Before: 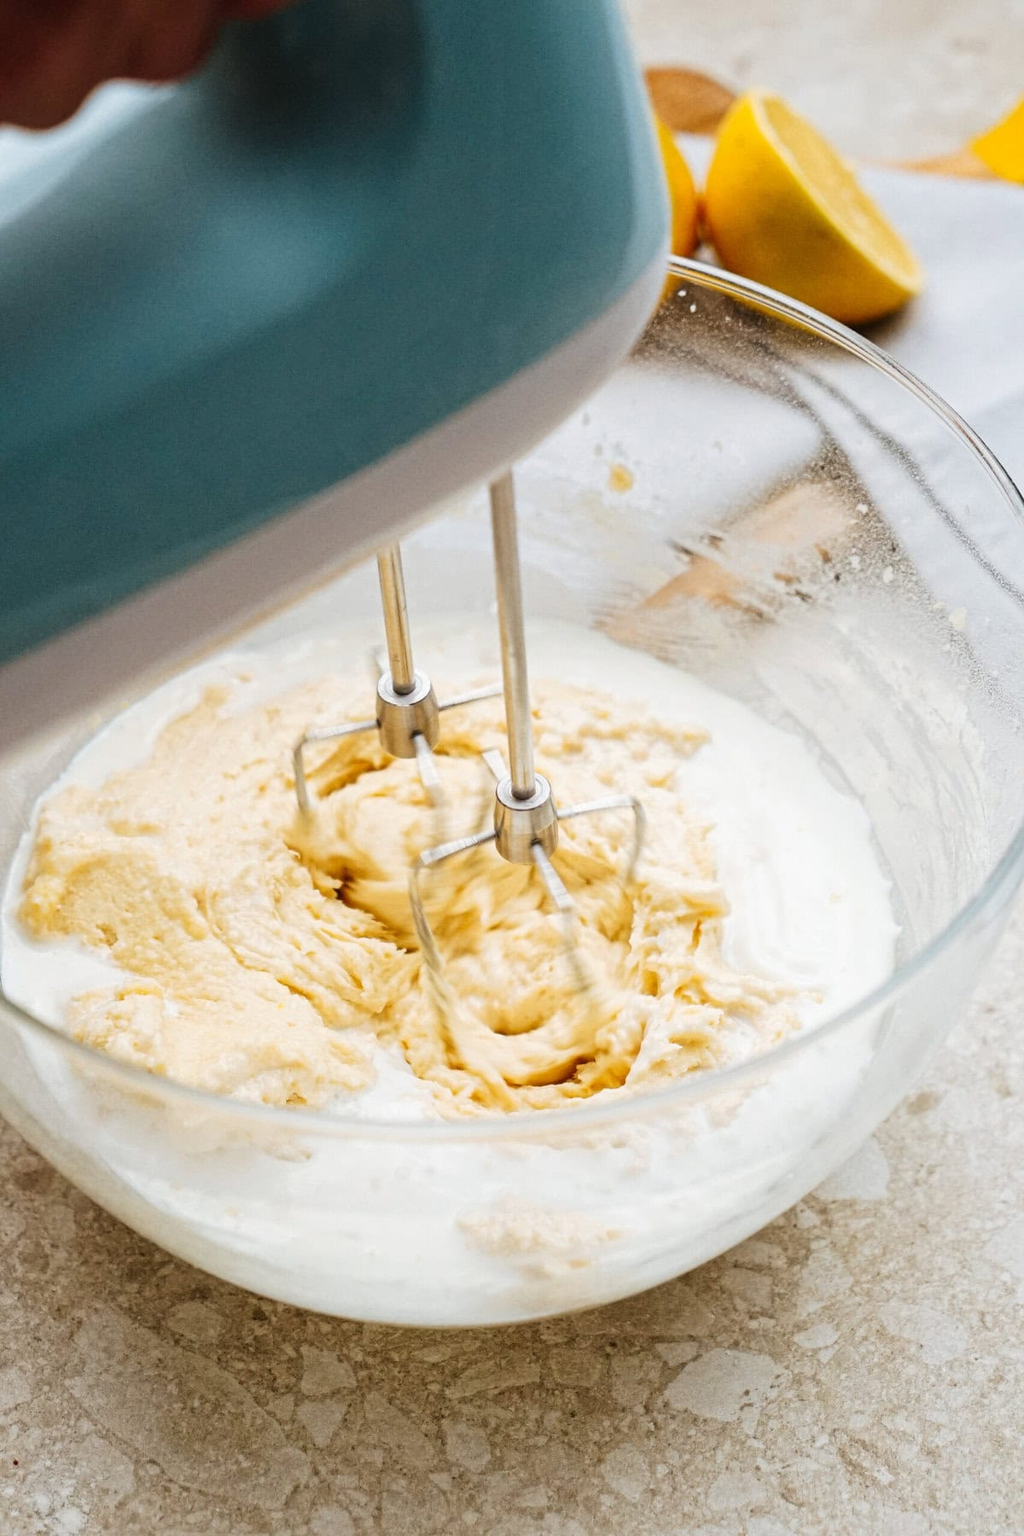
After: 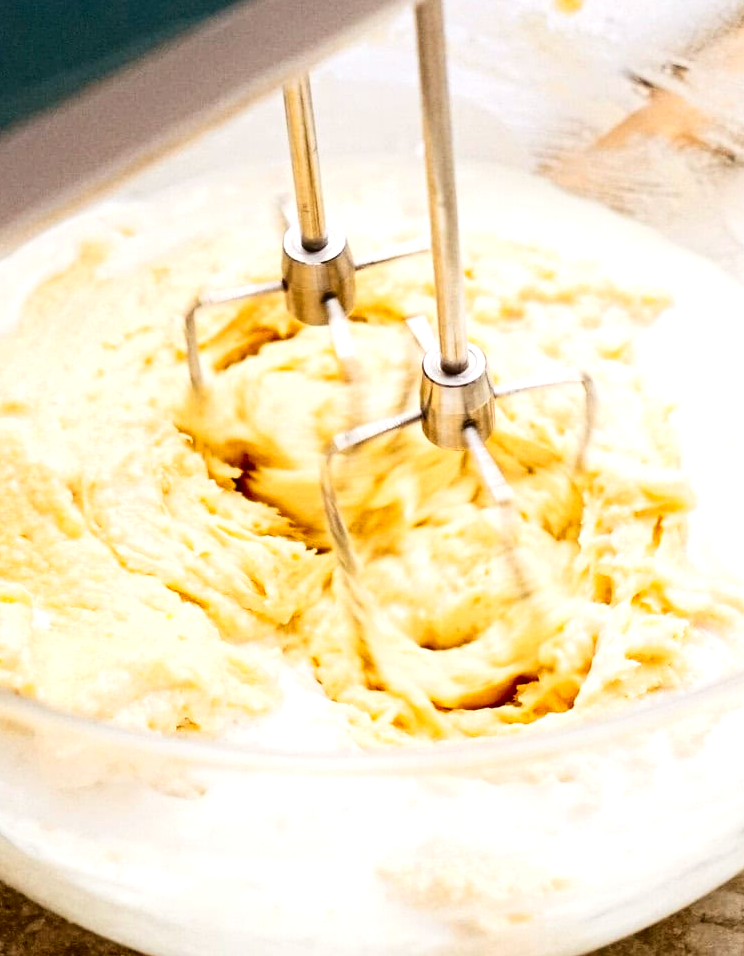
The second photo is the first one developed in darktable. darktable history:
exposure: exposure 0.375 EV, compensate highlight preservation false
color balance: lift [0.998, 0.998, 1.001, 1.002], gamma [0.995, 1.025, 0.992, 0.975], gain [0.995, 1.02, 0.997, 0.98]
crop: left 13.312%, top 31.28%, right 24.627%, bottom 15.582%
contrast brightness saturation: contrast 0.22, brightness -0.19, saturation 0.24
